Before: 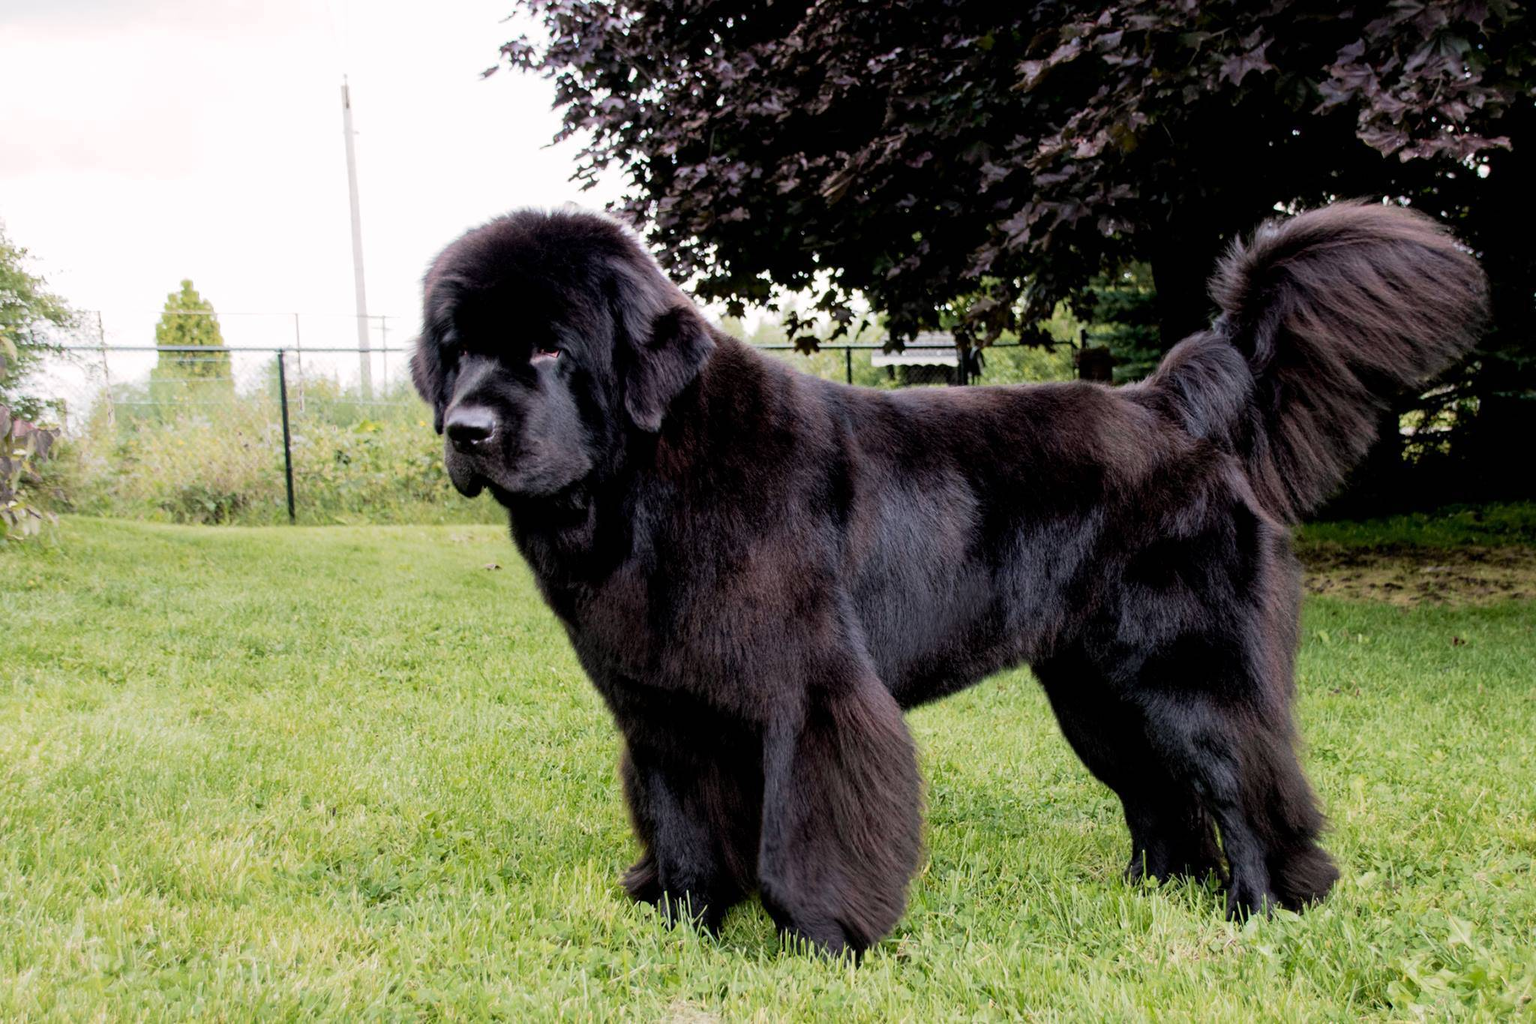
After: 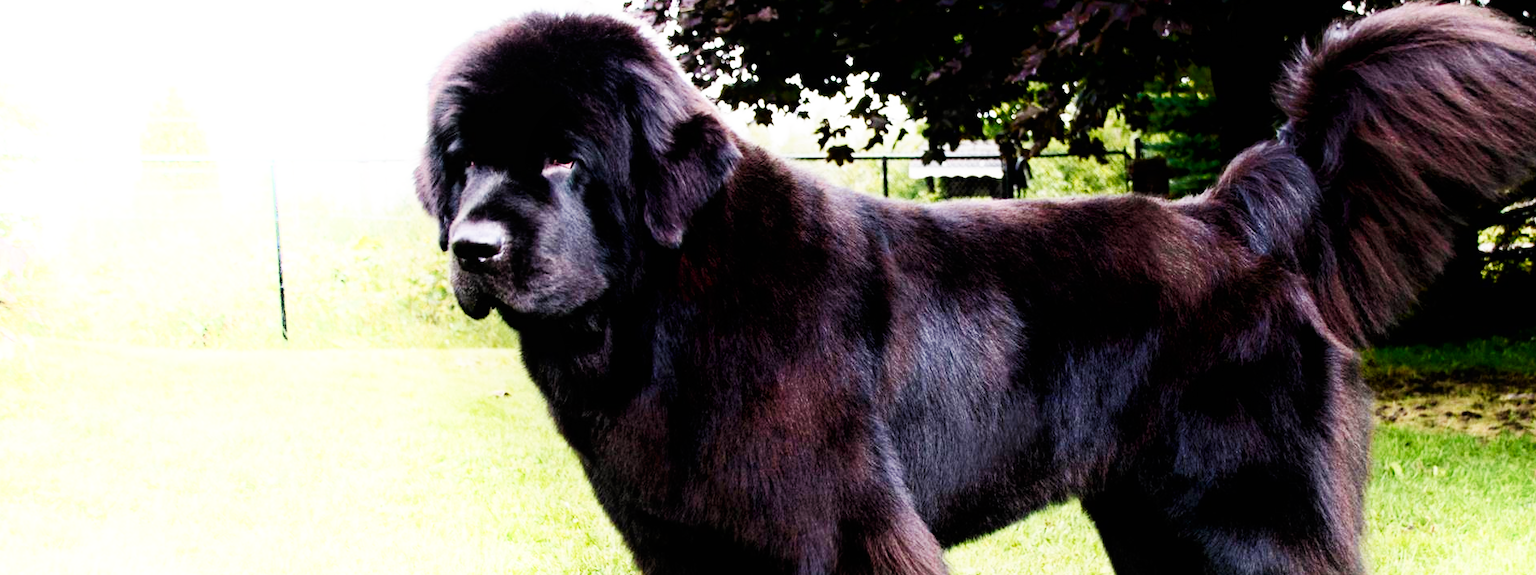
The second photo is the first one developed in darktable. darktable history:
shadows and highlights: shadows -53.96, highlights 85.62, soften with gaussian
base curve: curves: ch0 [(0, 0) (0.007, 0.004) (0.027, 0.03) (0.046, 0.07) (0.207, 0.54) (0.442, 0.872) (0.673, 0.972) (1, 1)], preserve colors none
crop: left 1.777%, top 19.663%, right 5.313%, bottom 28.084%
